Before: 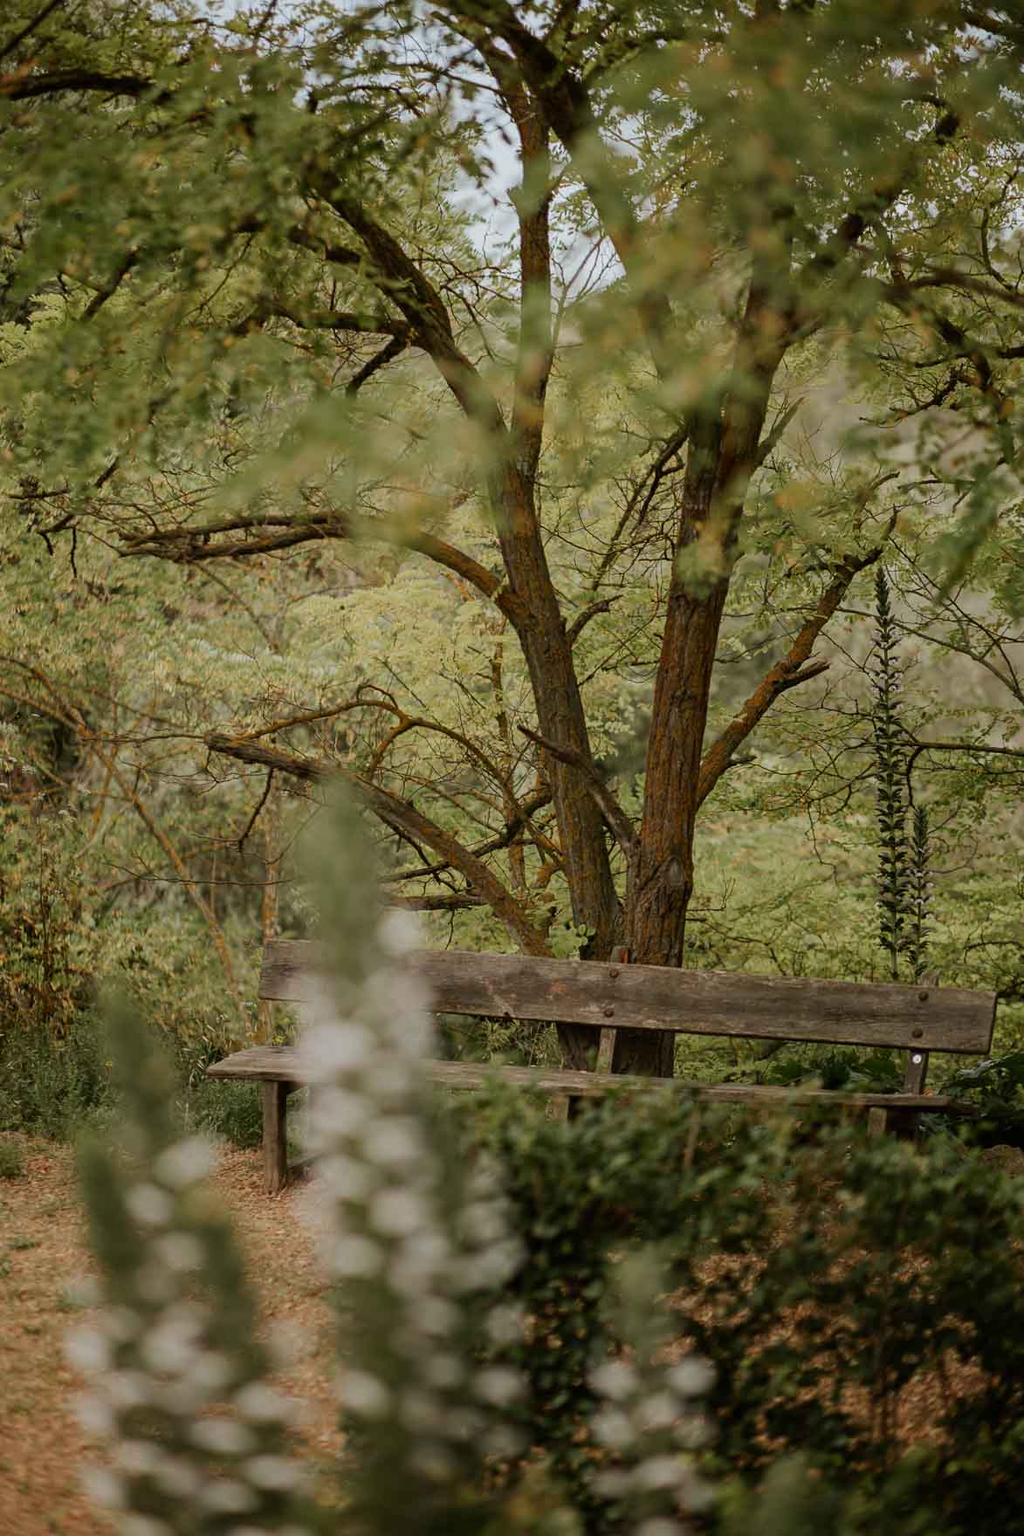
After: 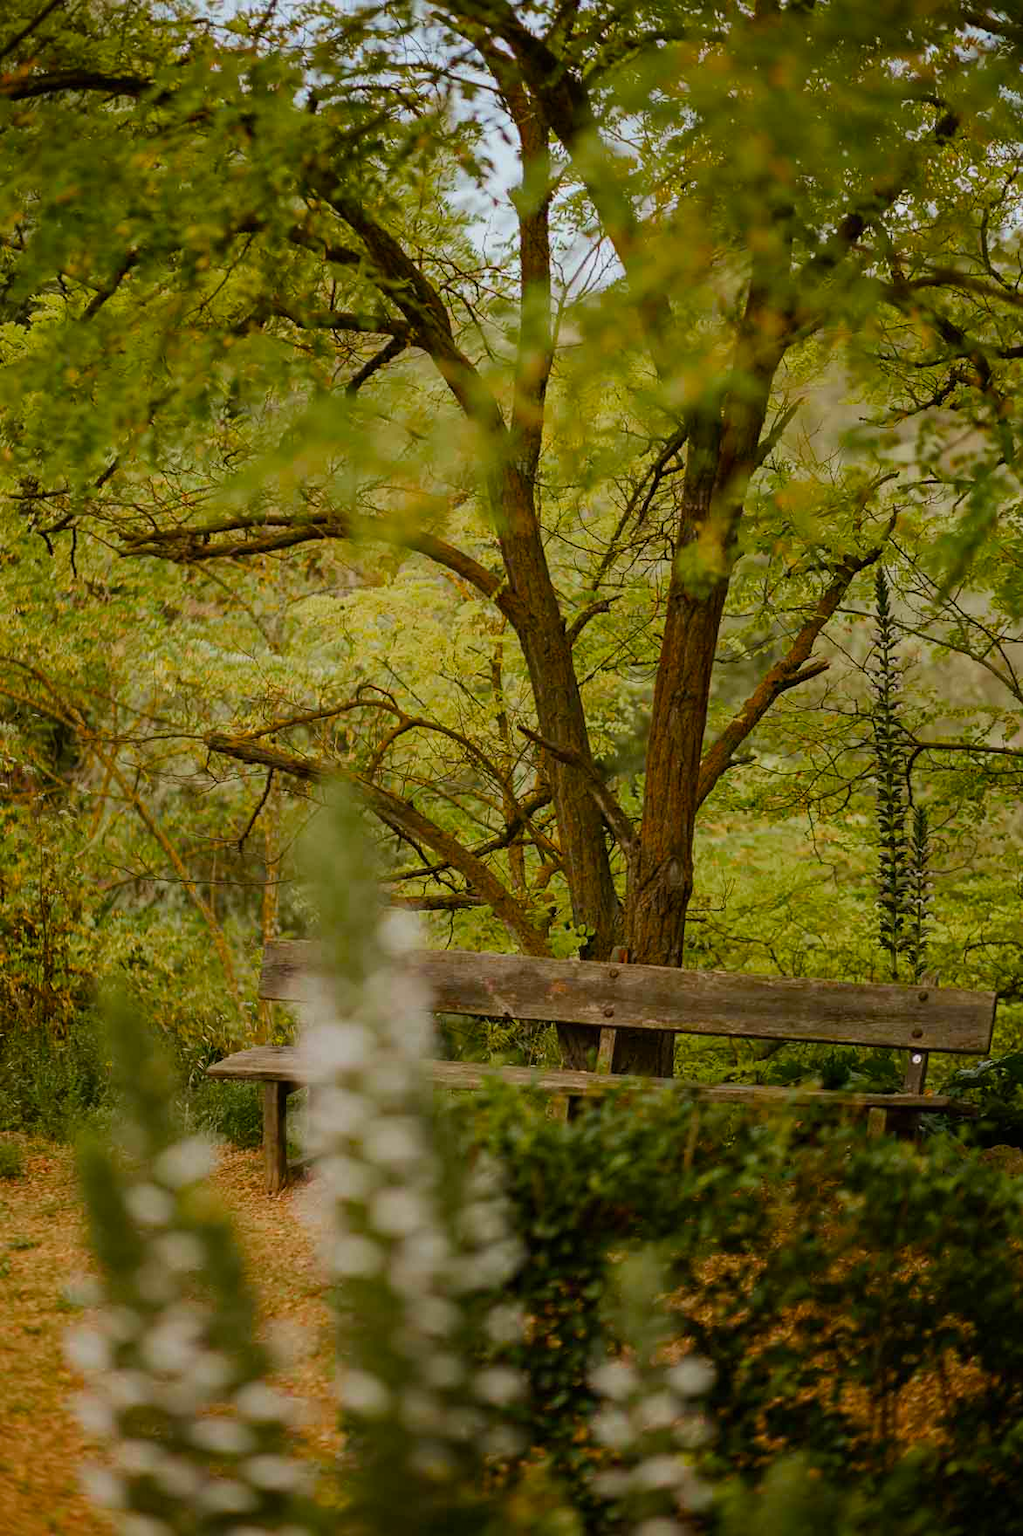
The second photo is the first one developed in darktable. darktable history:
color balance rgb: linear chroma grading › global chroma 14.956%, perceptual saturation grading › global saturation 29.375%, global vibrance 20%
